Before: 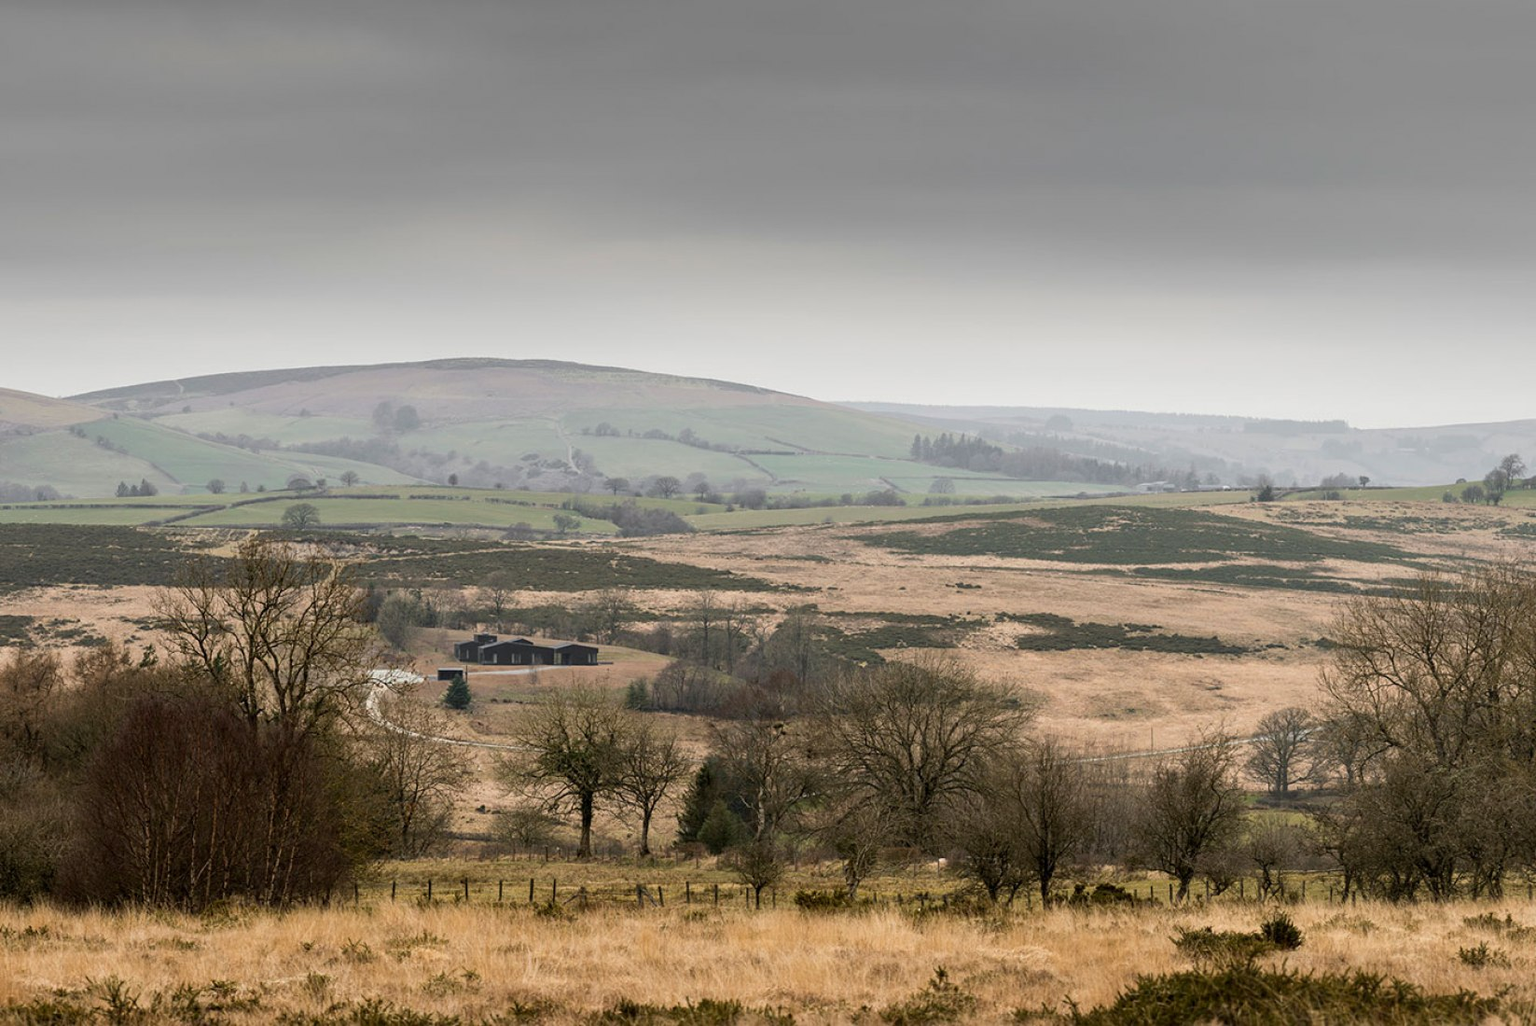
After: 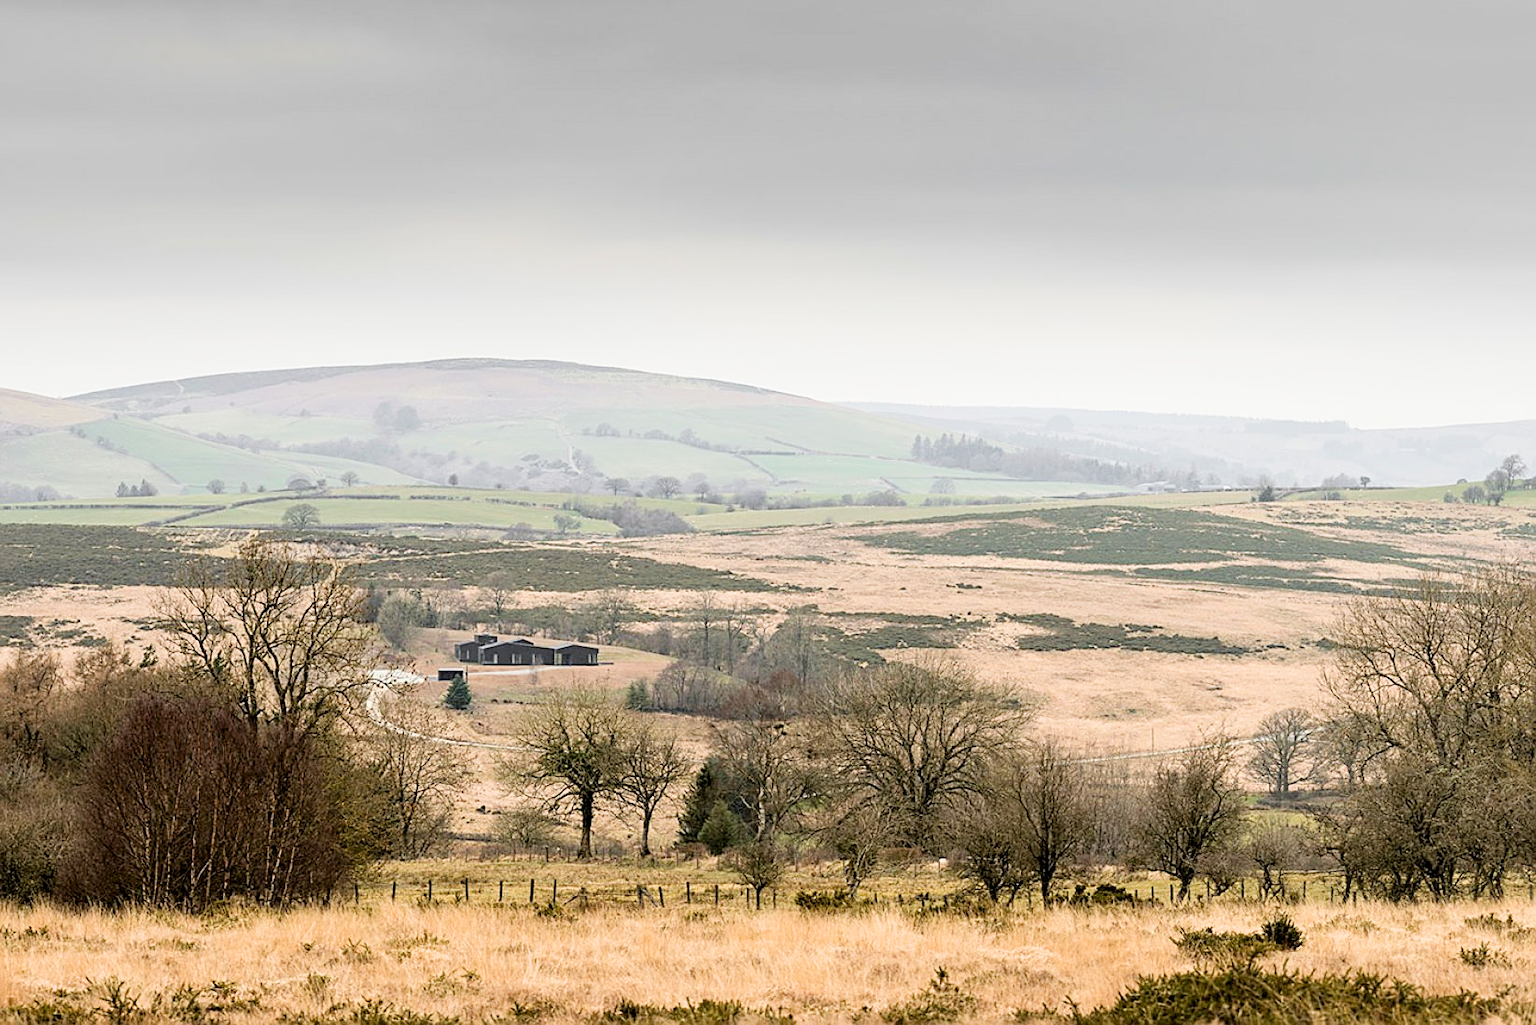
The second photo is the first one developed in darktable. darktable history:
sharpen: on, module defaults
exposure: black level correction 0.002, exposure 1.317 EV, compensate highlight preservation false
filmic rgb: black relative exposure -8.03 EV, white relative exposure 4.02 EV, hardness 4.15
